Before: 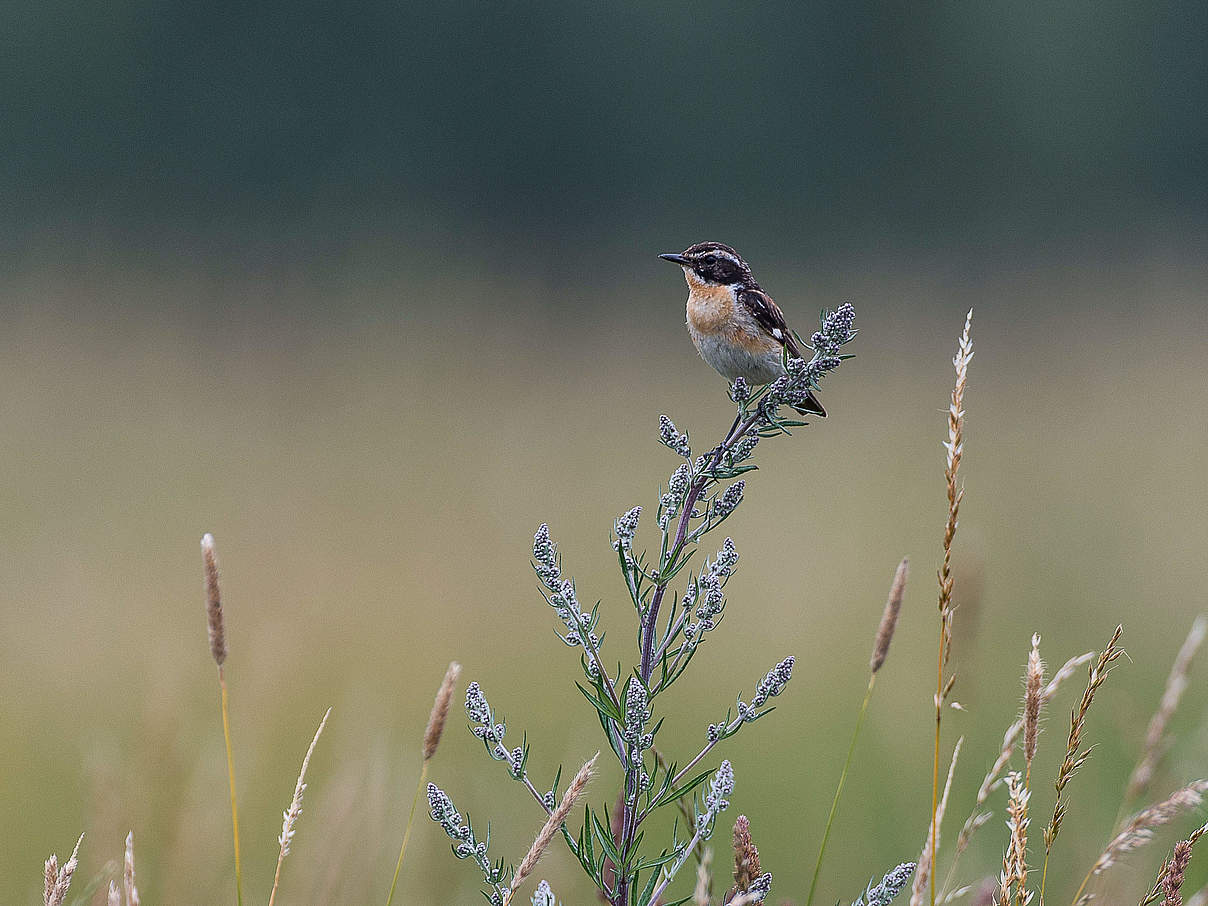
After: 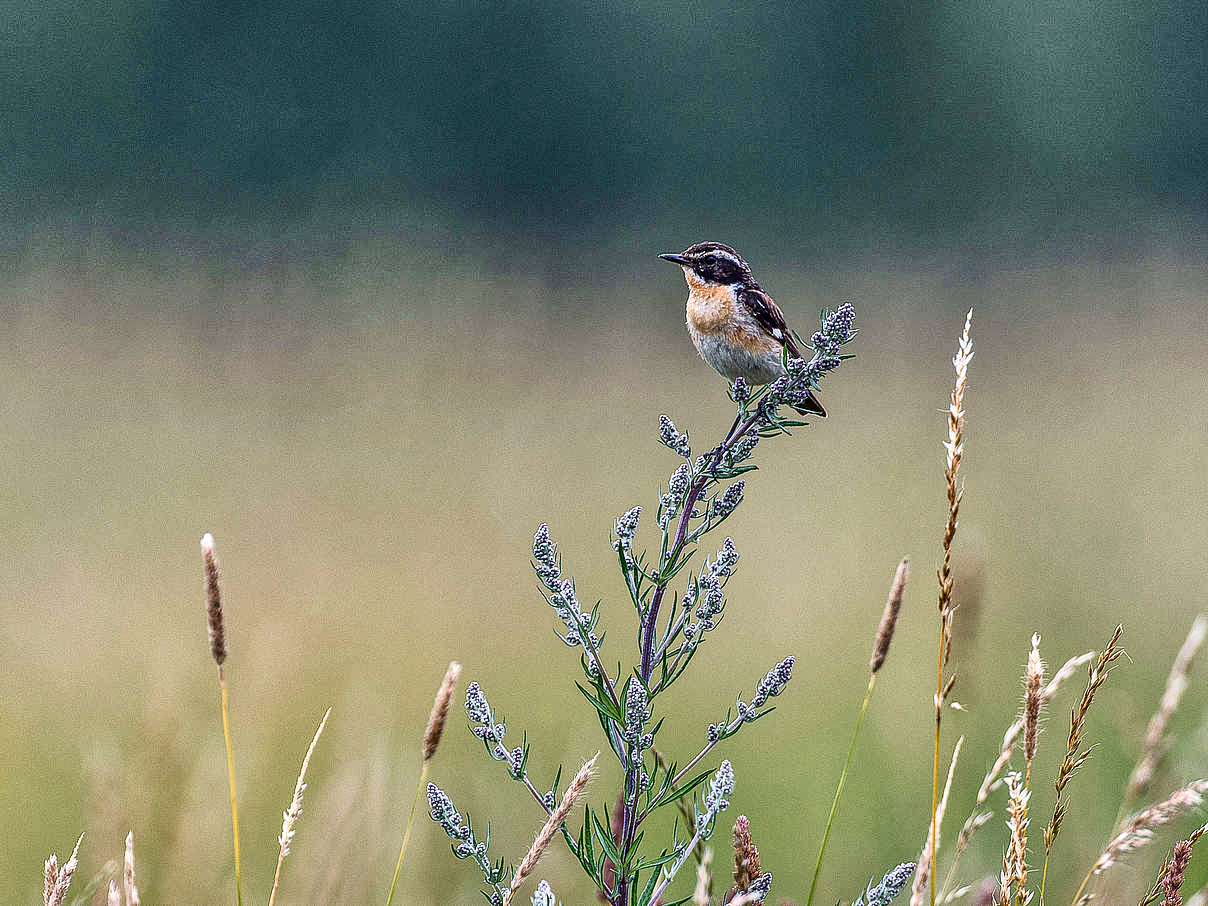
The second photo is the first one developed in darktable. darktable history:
contrast equalizer: y [[0.5, 0.486, 0.447, 0.446, 0.489, 0.5], [0.5 ×6], [0.5 ×6], [0 ×6], [0 ×6]], mix -0.316
local contrast: on, module defaults
tone equalizer: -7 EV 0.162 EV, -6 EV 0.575 EV, -5 EV 1.17 EV, -4 EV 1.3 EV, -3 EV 1.18 EV, -2 EV 0.6 EV, -1 EV 0.161 EV
contrast brightness saturation: contrast 0.333, brightness -0.082, saturation 0.166
